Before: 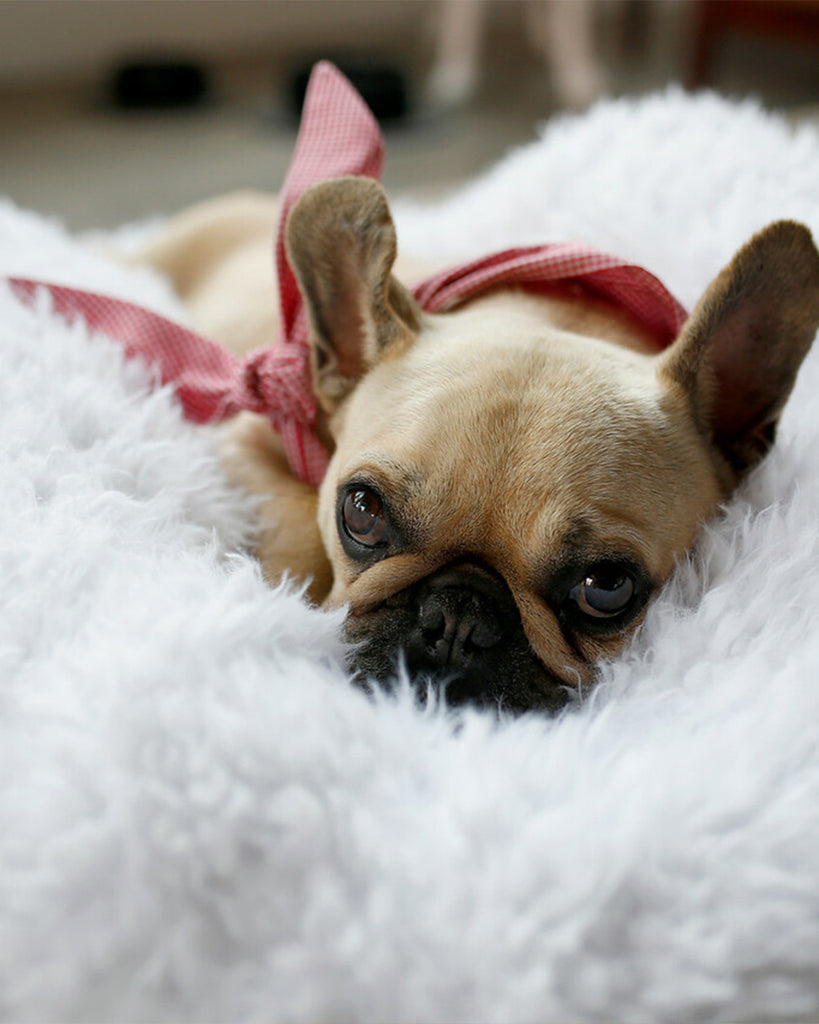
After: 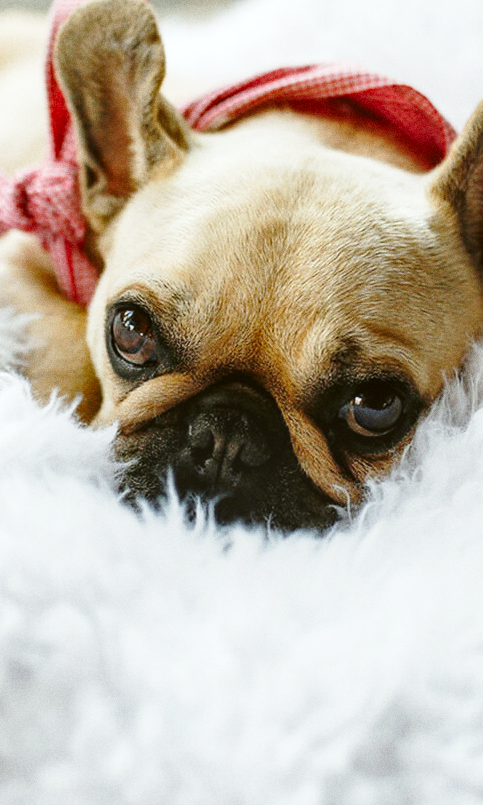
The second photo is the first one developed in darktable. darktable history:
color balance: lift [1.004, 1.002, 1.002, 0.998], gamma [1, 1.007, 1.002, 0.993], gain [1, 0.977, 1.013, 1.023], contrast -3.64%
grain: coarseness 0.47 ISO
local contrast: on, module defaults
base curve: curves: ch0 [(0, 0) (0.028, 0.03) (0.121, 0.232) (0.46, 0.748) (0.859, 0.968) (1, 1)], preserve colors none
crop and rotate: left 28.256%, top 17.734%, right 12.656%, bottom 3.573%
